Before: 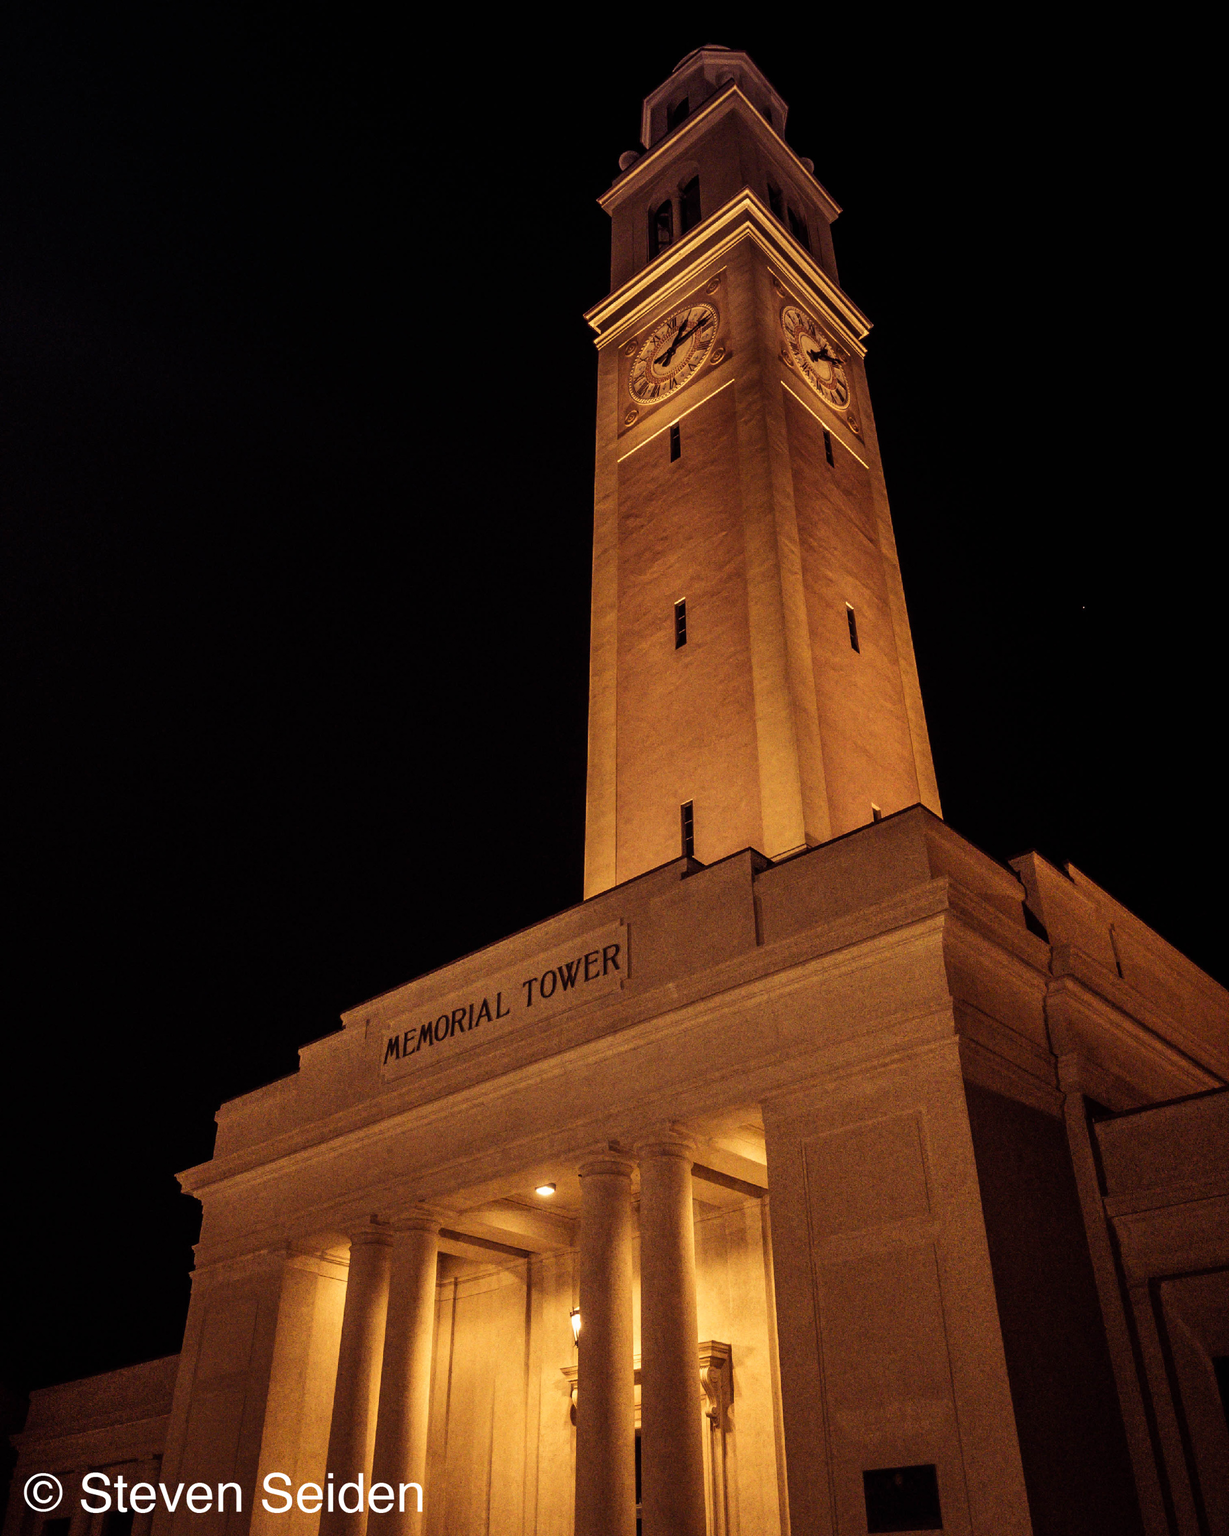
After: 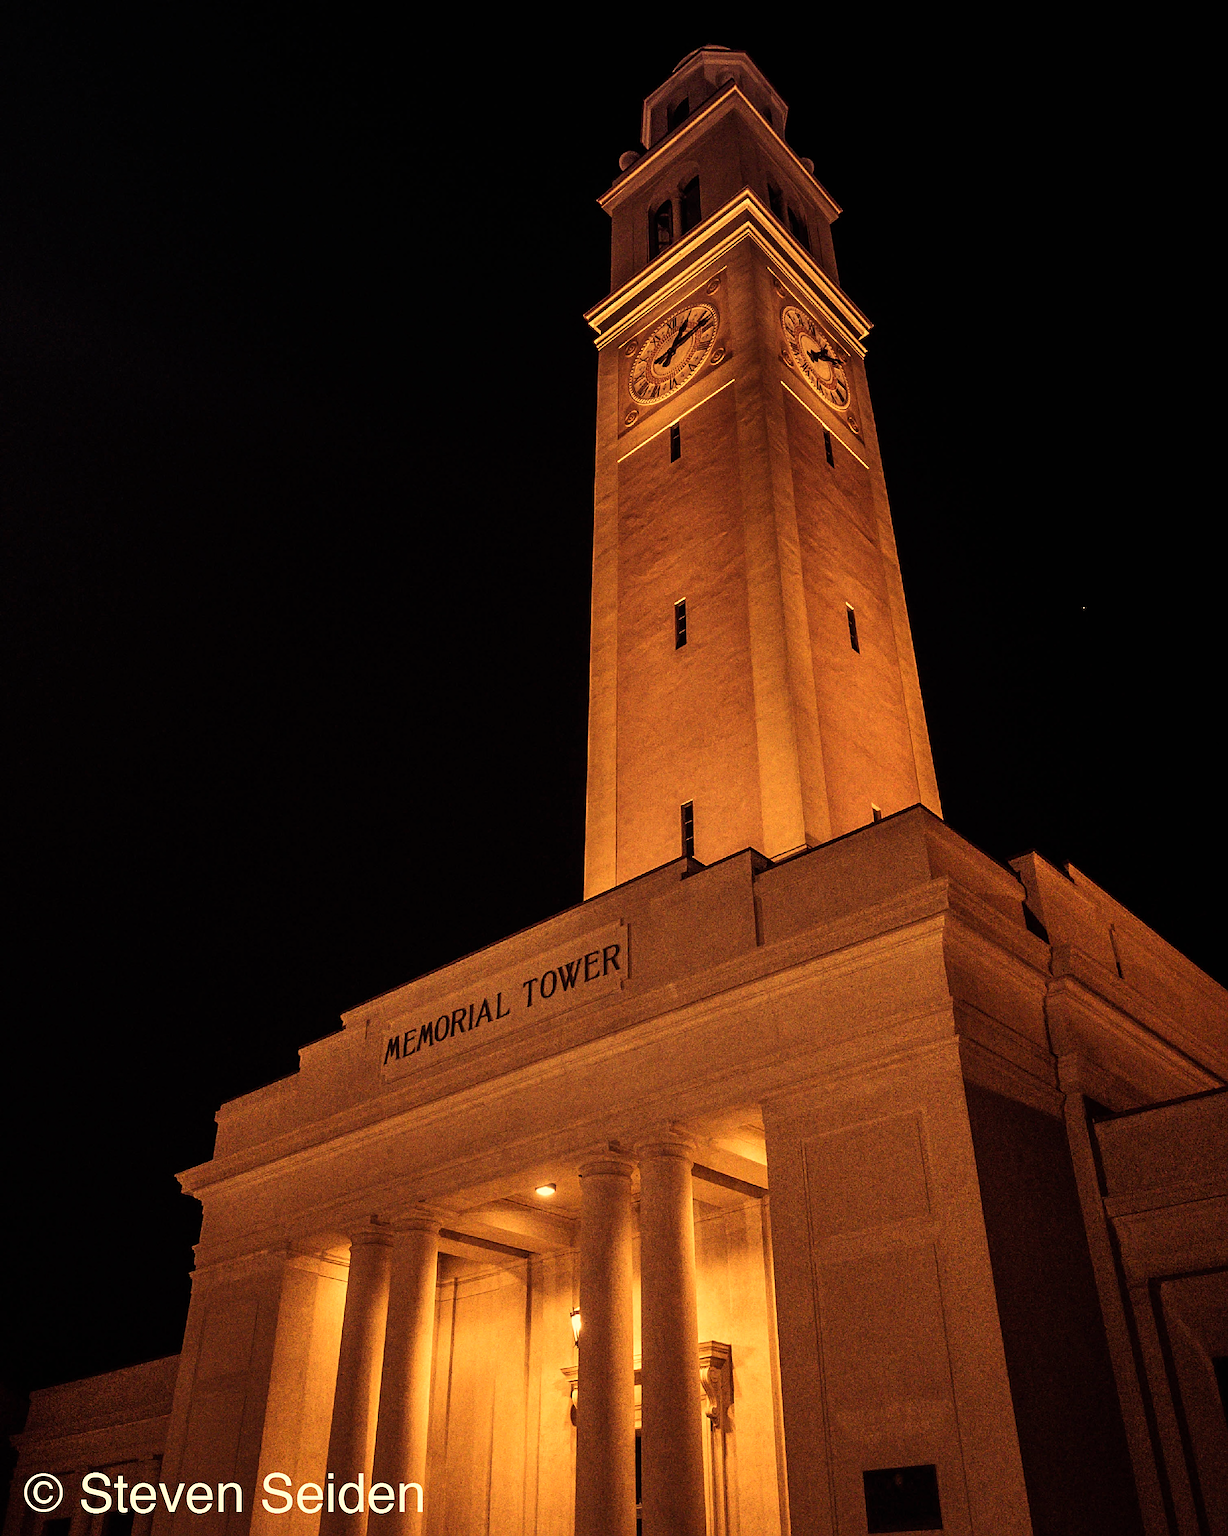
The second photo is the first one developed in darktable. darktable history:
sharpen: amount 0.478
white balance: red 1.138, green 0.996, blue 0.812
